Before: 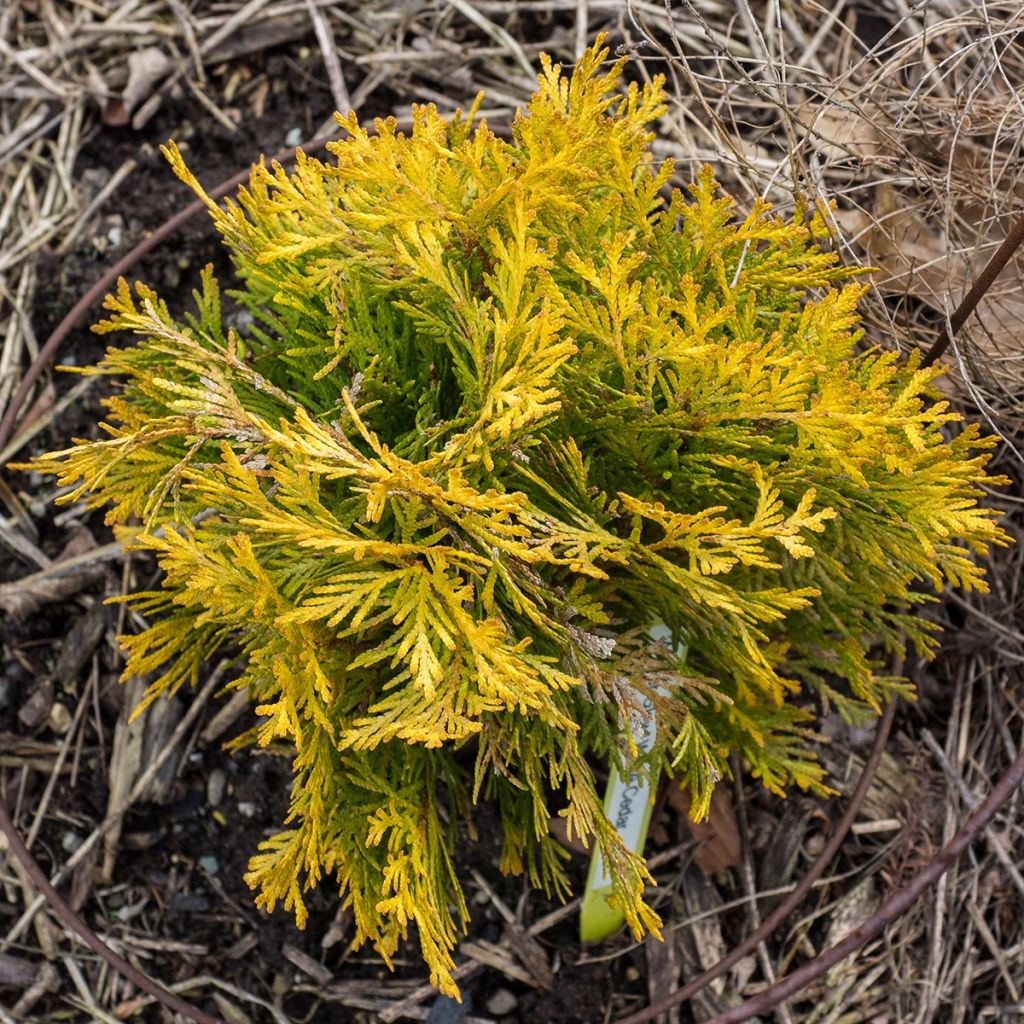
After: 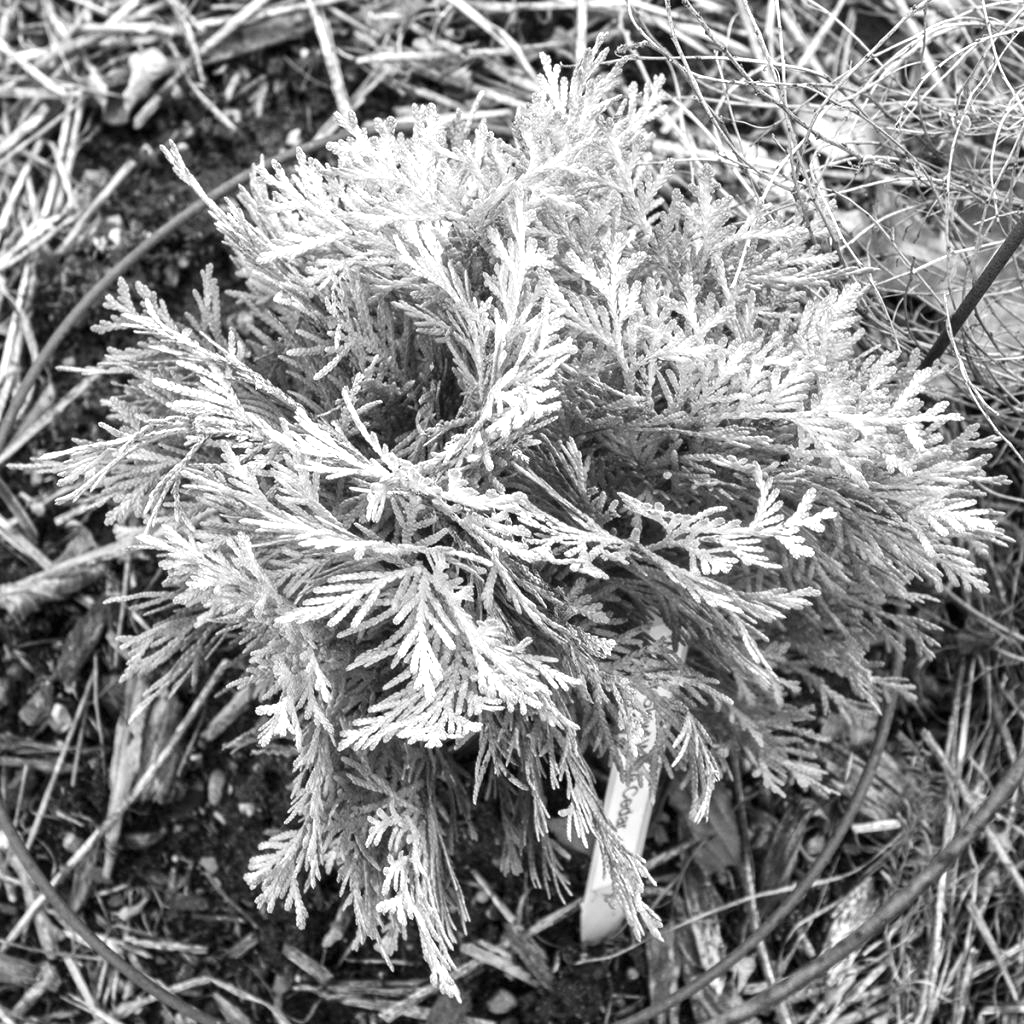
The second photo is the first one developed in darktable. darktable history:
exposure: black level correction 0, exposure 1.2 EV, compensate highlight preservation false
color calibration: output gray [0.267, 0.423, 0.261, 0], illuminant same as pipeline (D50), adaptation none (bypass)
white balance: red 1.08, blue 0.791
